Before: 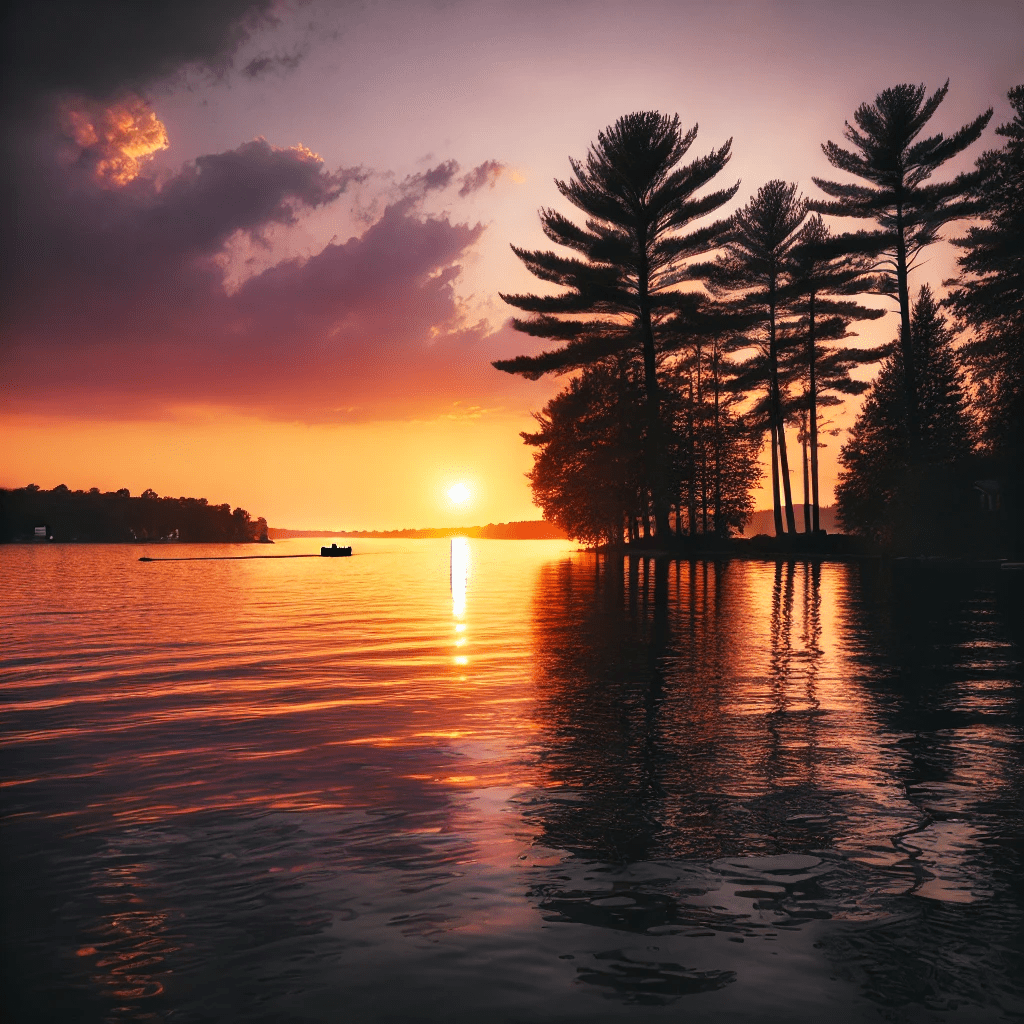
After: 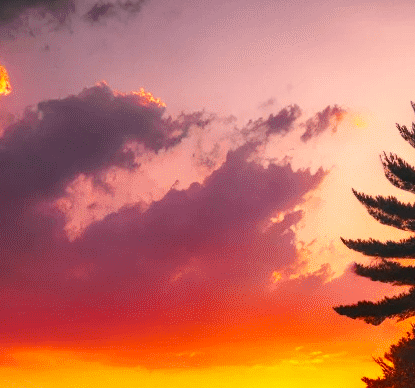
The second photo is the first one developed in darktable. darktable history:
crop: left 15.452%, top 5.459%, right 43.956%, bottom 56.62%
local contrast: on, module defaults
color balance rgb: perceptual saturation grading › global saturation 30%, global vibrance 20%
color correction: highlights a* 0.816, highlights b* 2.78, saturation 1.1
exposure: black level correction 0, exposure 0.3 EV, compensate highlight preservation false
